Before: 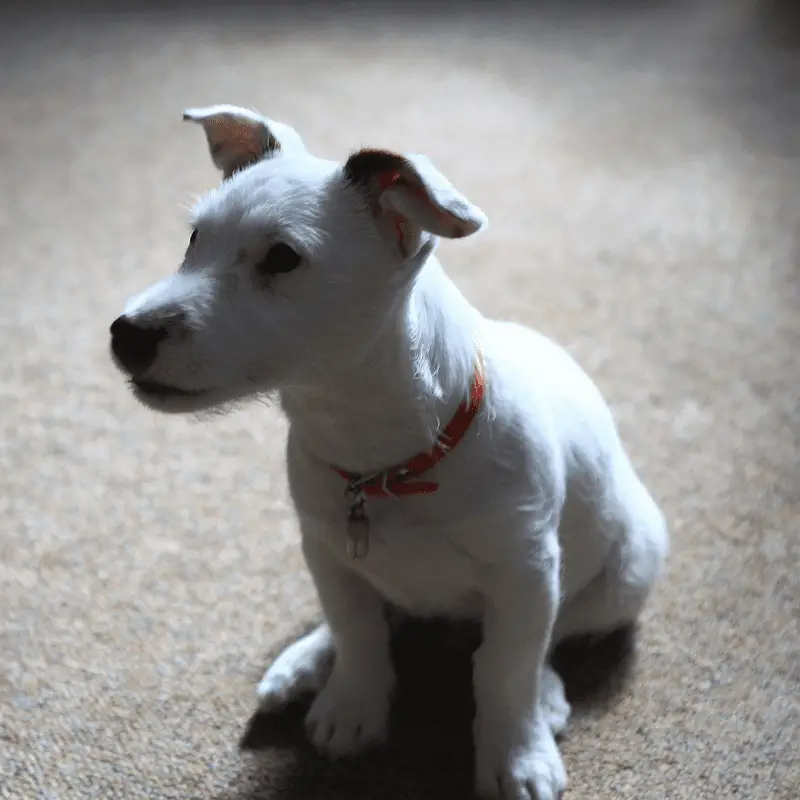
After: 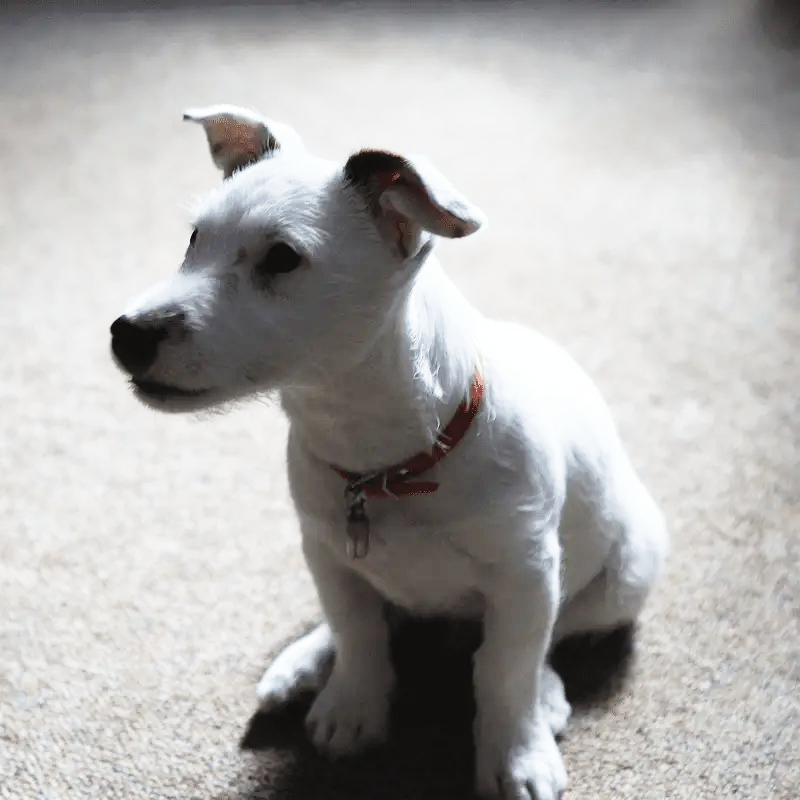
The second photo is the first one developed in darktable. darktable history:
base curve: curves: ch0 [(0, 0) (0.028, 0.03) (0.121, 0.232) (0.46, 0.748) (0.859, 0.968) (1, 1)], preserve colors none
velvia: on, module defaults
color correction: highlights b* -0.001, saturation 0.515
